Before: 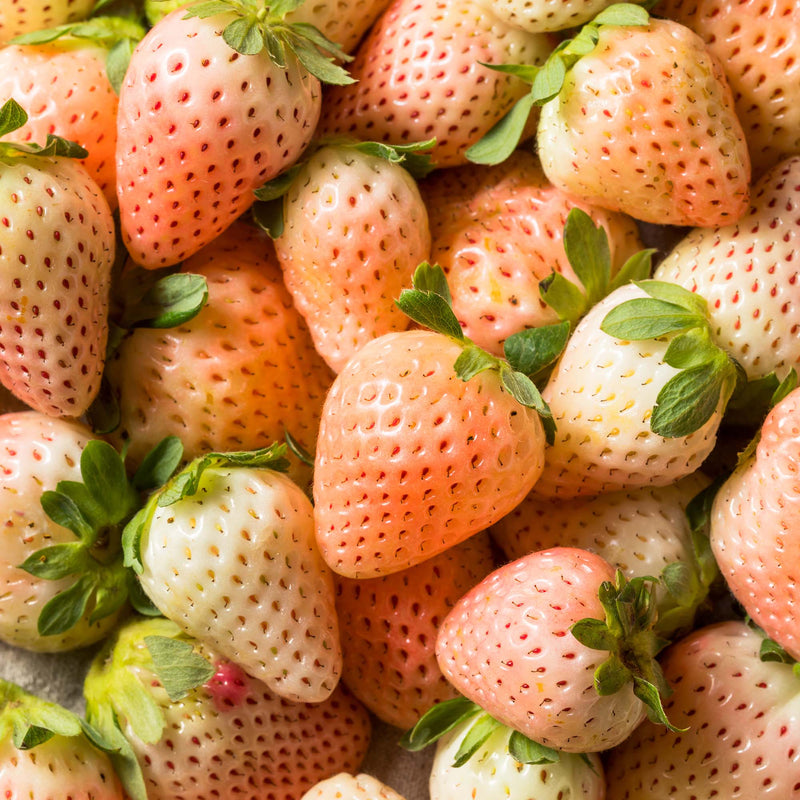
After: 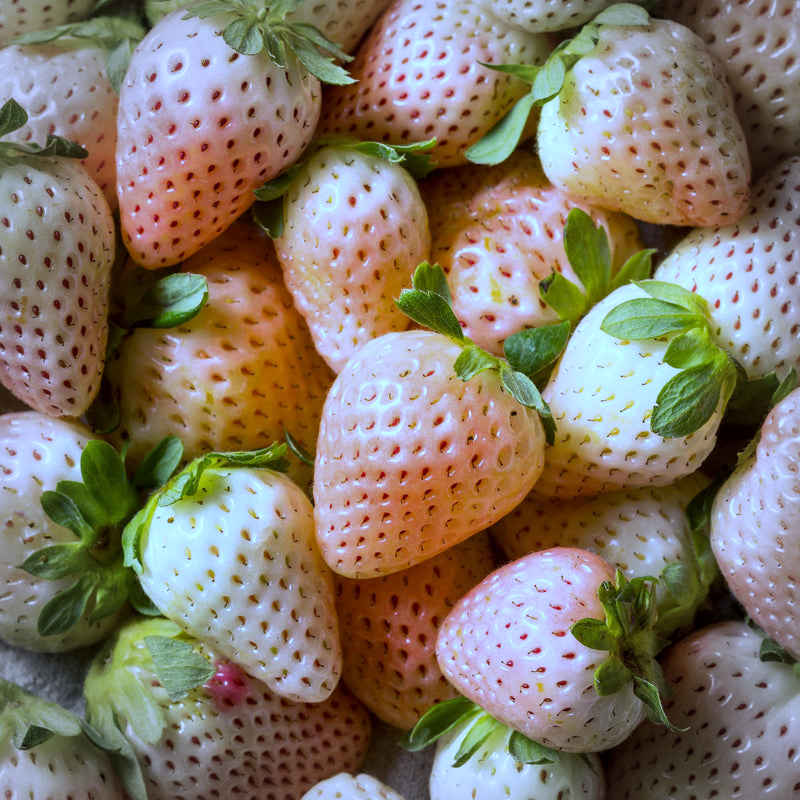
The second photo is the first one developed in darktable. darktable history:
white balance: red 0.766, blue 1.537
vignetting: fall-off radius 31.48%, brightness -0.472
local contrast: mode bilateral grid, contrast 20, coarseness 50, detail 120%, midtone range 0.2
